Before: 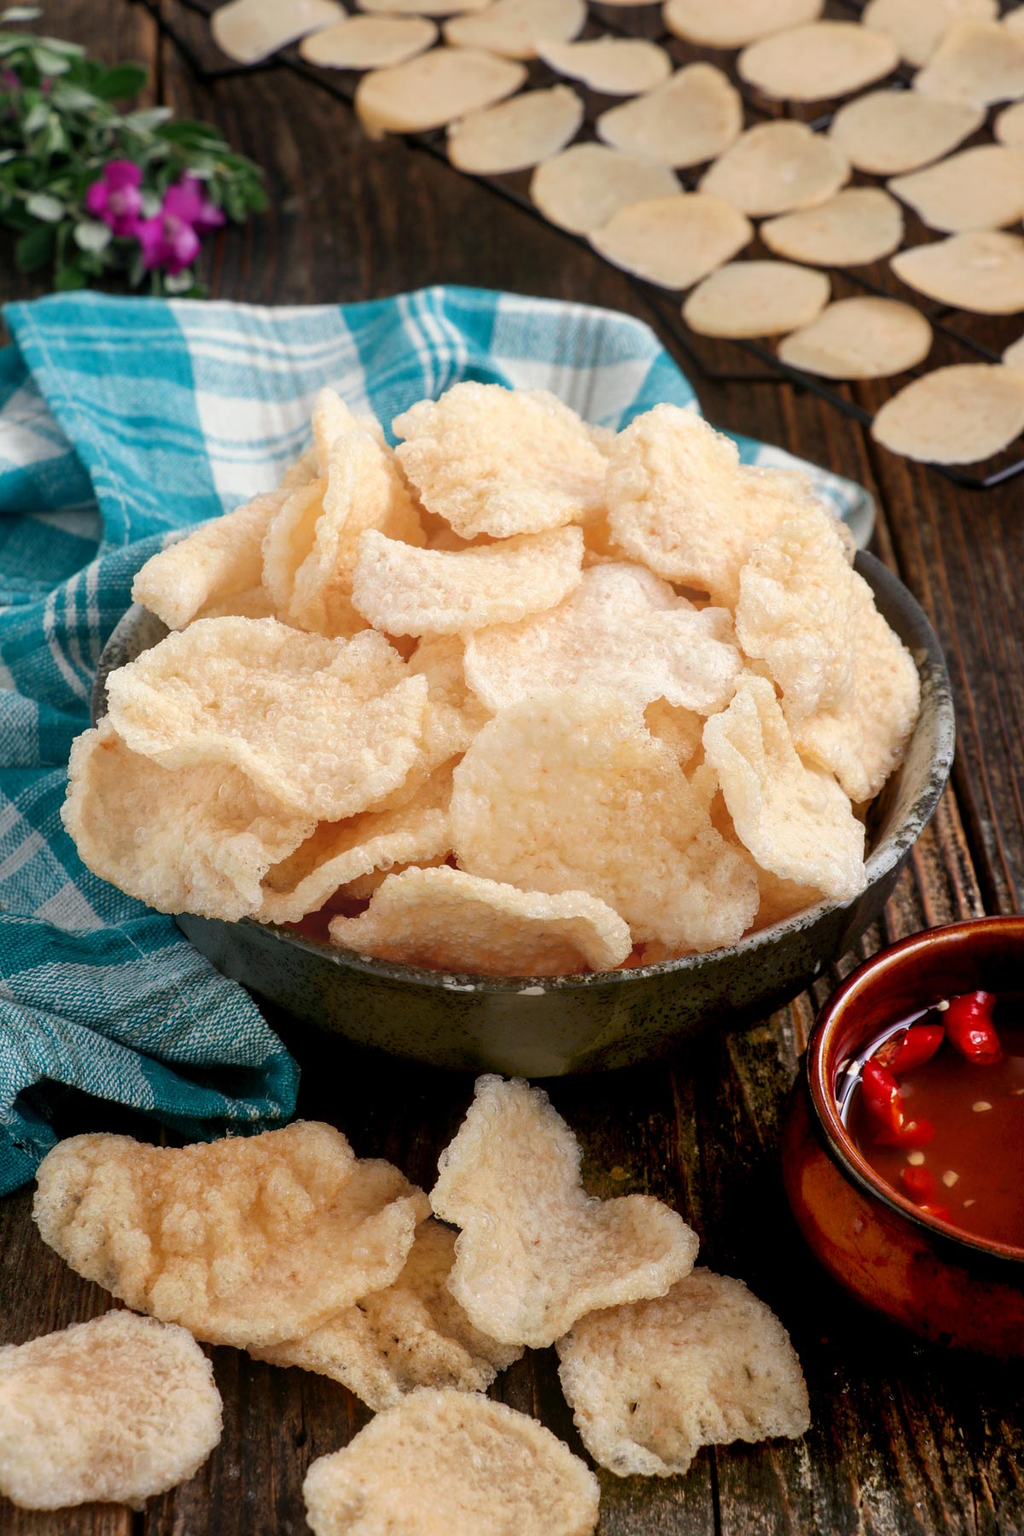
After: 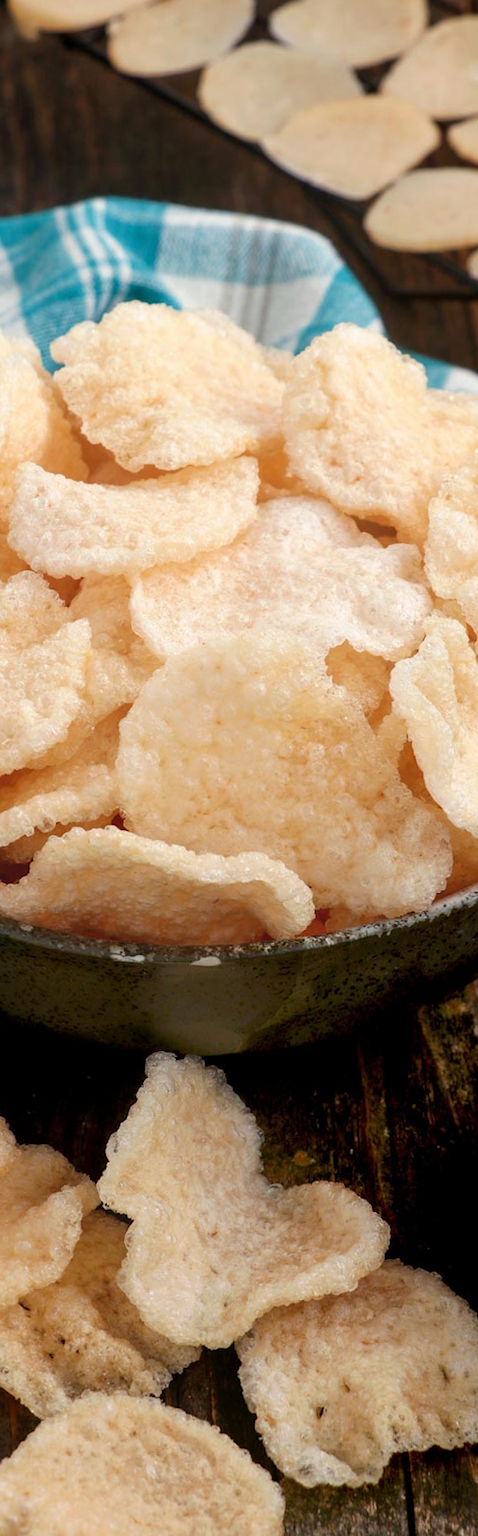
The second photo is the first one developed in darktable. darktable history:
crop: left 33.452%, top 6.025%, right 23.155%
rotate and perspective: rotation -0.45°, automatic cropping original format, crop left 0.008, crop right 0.992, crop top 0.012, crop bottom 0.988
